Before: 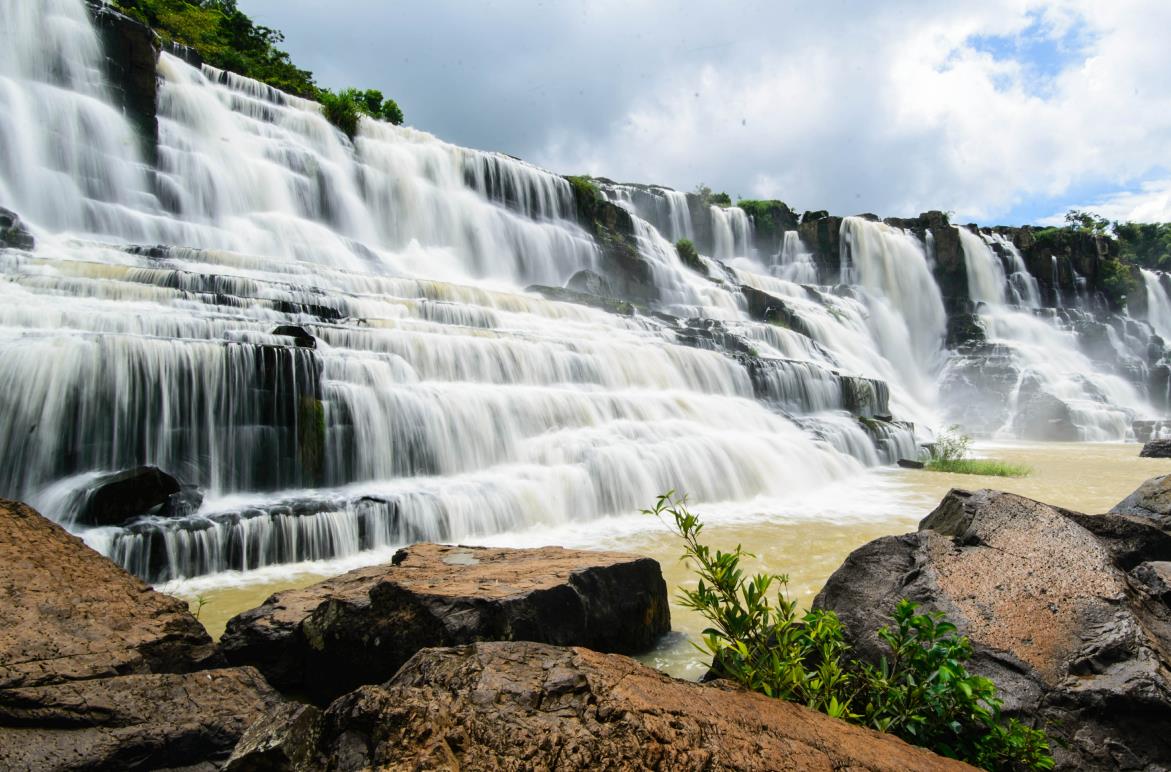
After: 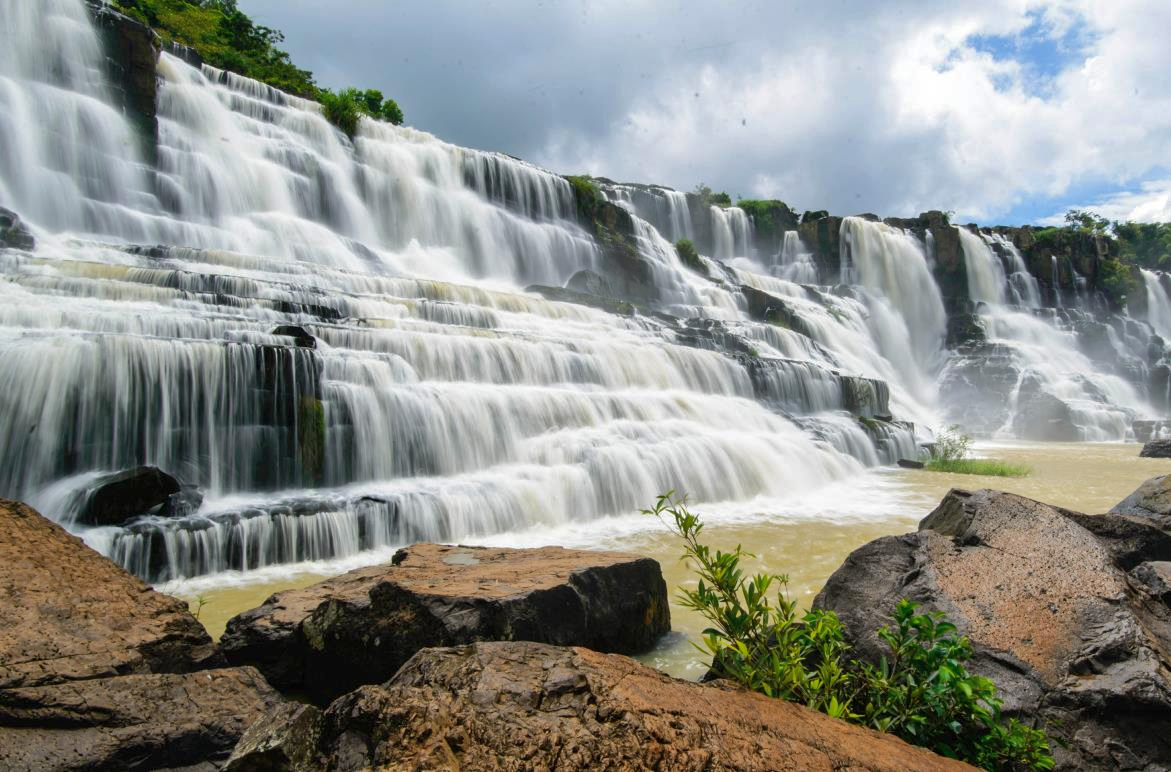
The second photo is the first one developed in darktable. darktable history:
tone equalizer: -8 EV -1.84 EV, -7 EV -1.16 EV, -6 EV -1.62 EV, smoothing diameter 25%, edges refinement/feathering 10, preserve details guided filter
shadows and highlights: on, module defaults
